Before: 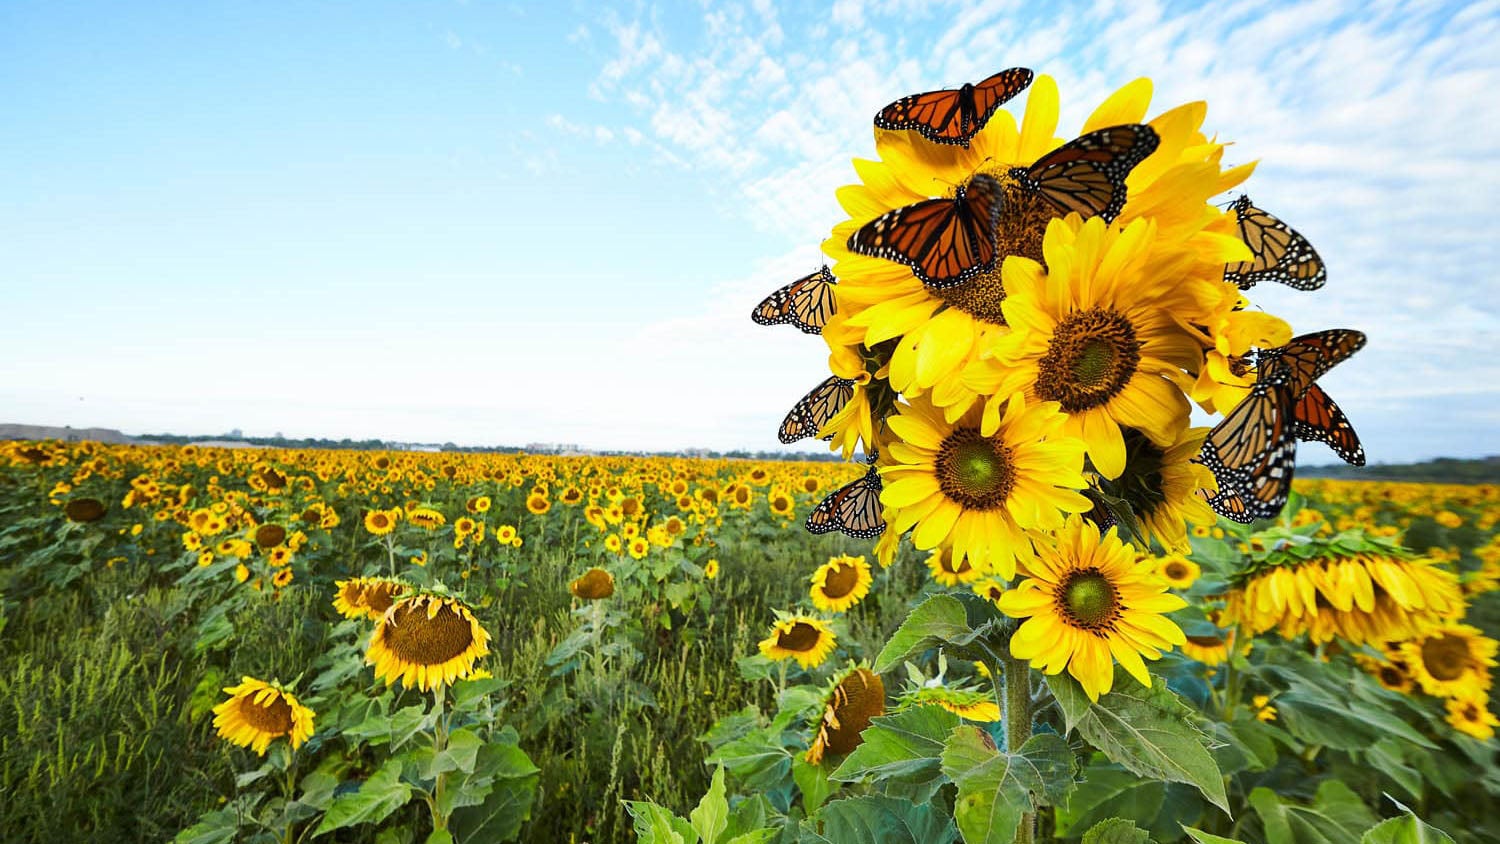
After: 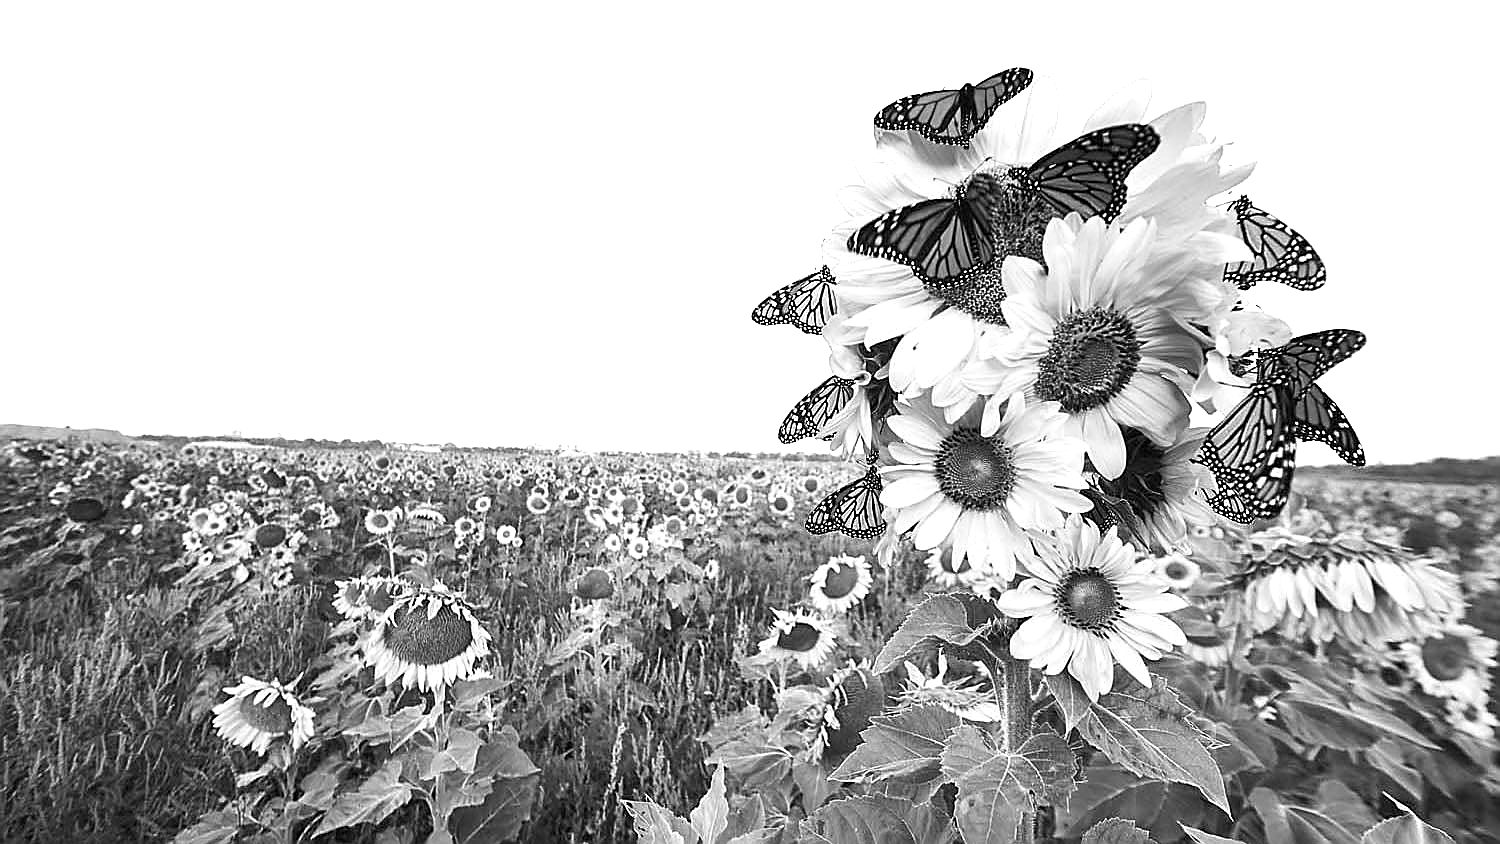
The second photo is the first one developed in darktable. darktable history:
sharpen: radius 1.362, amount 1.245, threshold 0.735
exposure: black level correction 0, exposure 1.098 EV, compensate highlight preservation false
color calibration: output gray [0.23, 0.37, 0.4, 0], illuminant same as pipeline (D50), adaptation XYZ, x 0.346, y 0.357, temperature 5017.86 K
